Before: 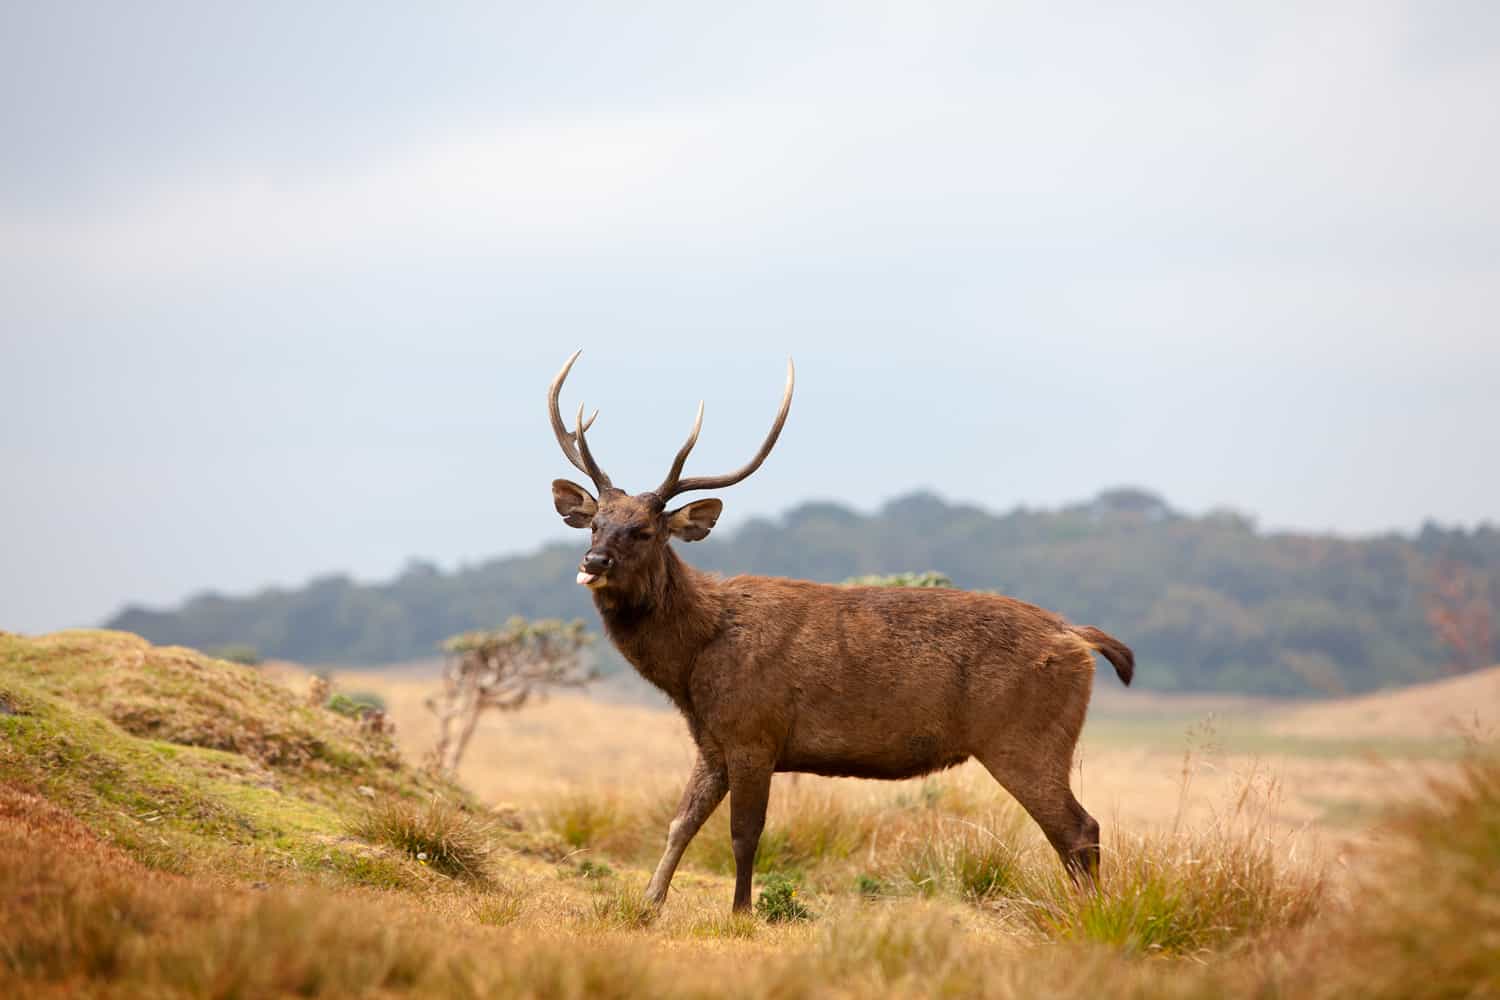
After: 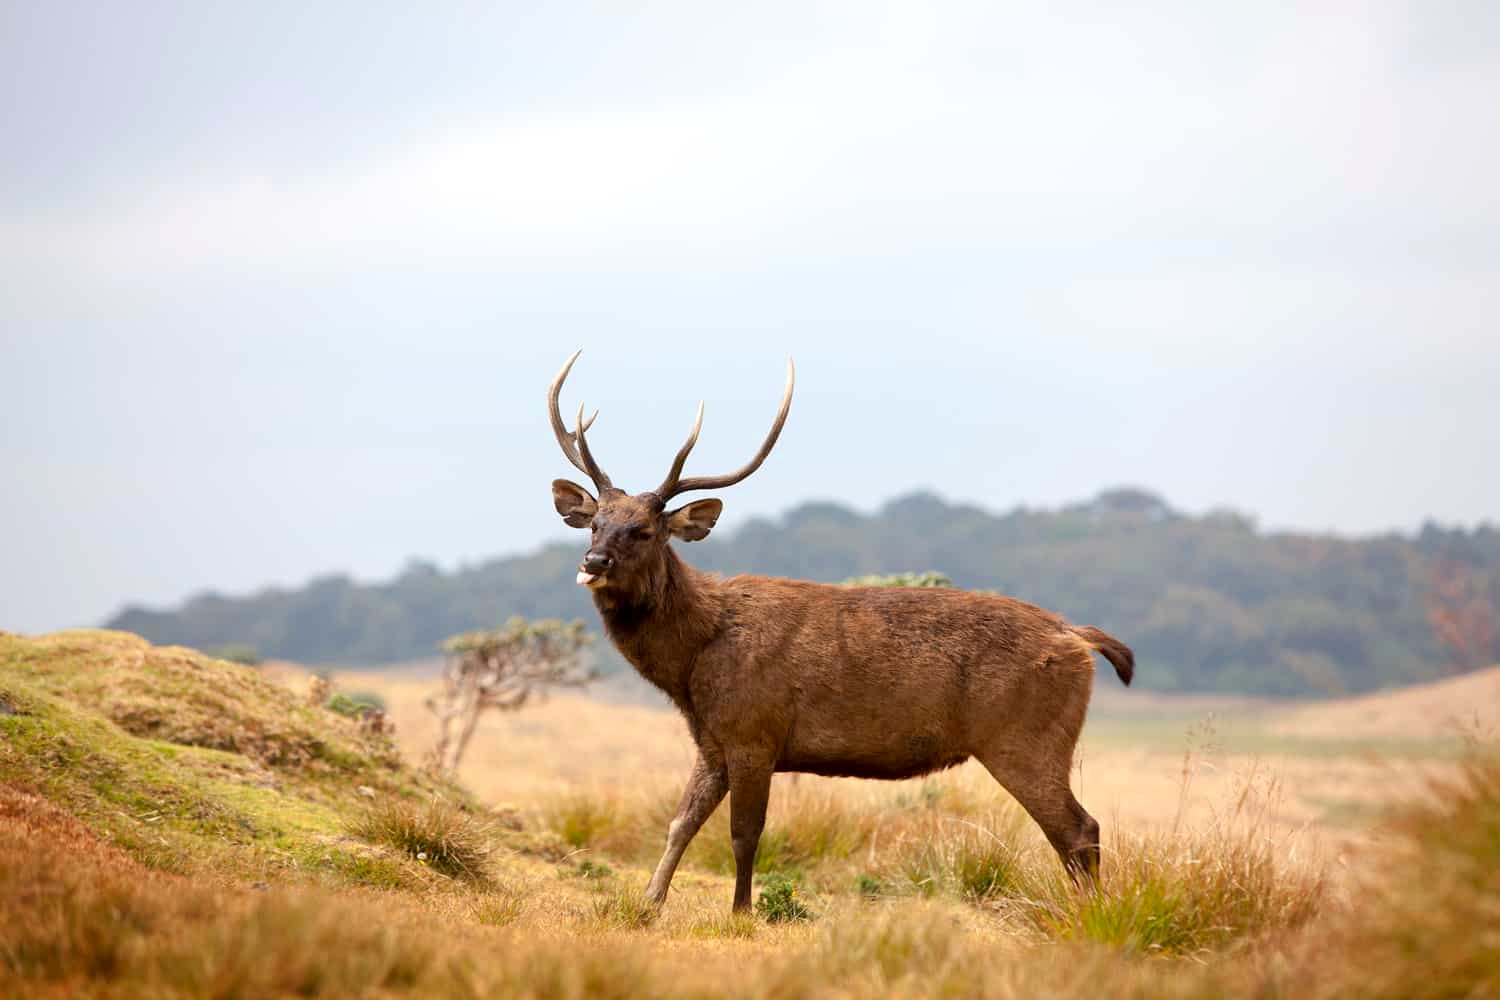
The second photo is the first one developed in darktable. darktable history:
exposure: black level correction 0.003, exposure 0.147 EV, compensate highlight preservation false
